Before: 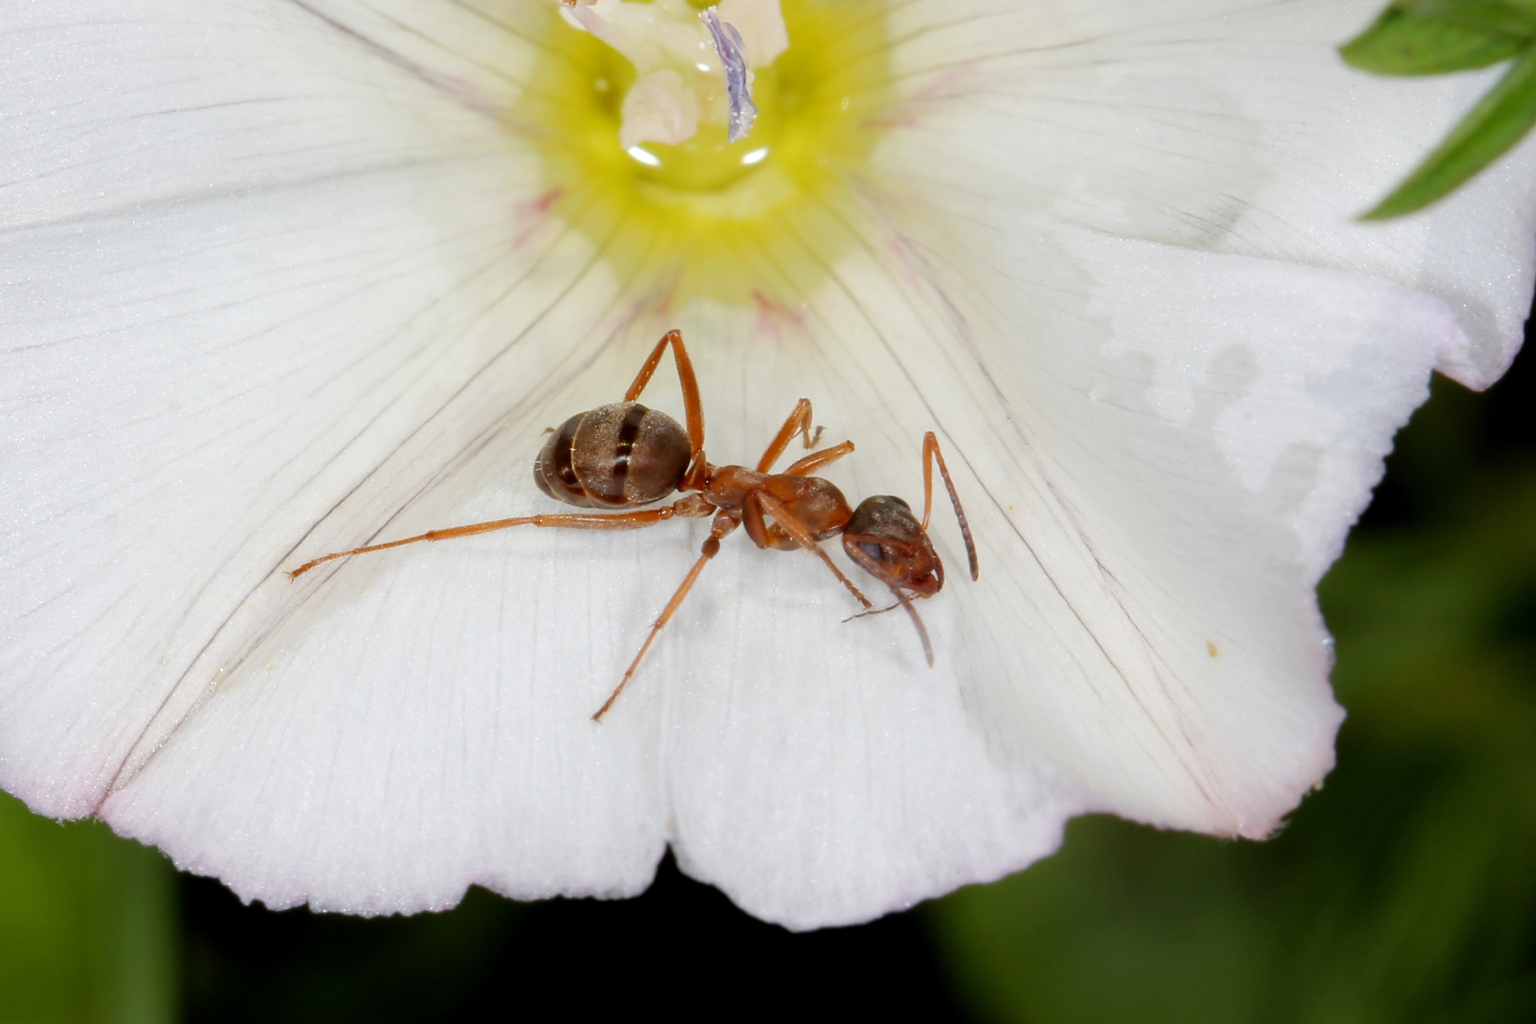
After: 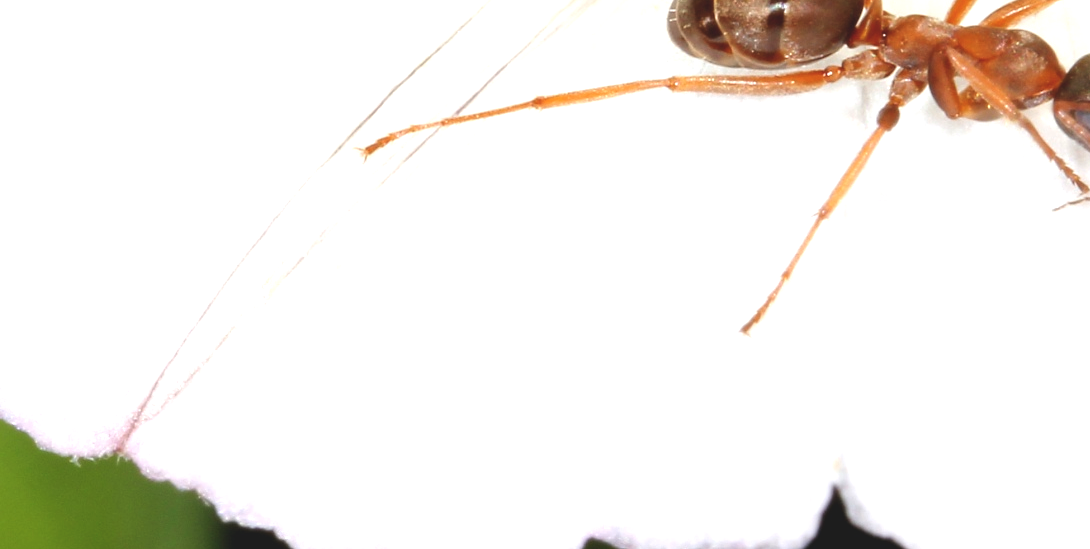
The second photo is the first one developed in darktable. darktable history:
exposure: black level correction -0.006, exposure 1 EV, compensate exposure bias true, compensate highlight preservation false
crop: top 44.317%, right 43.212%, bottom 12.742%
